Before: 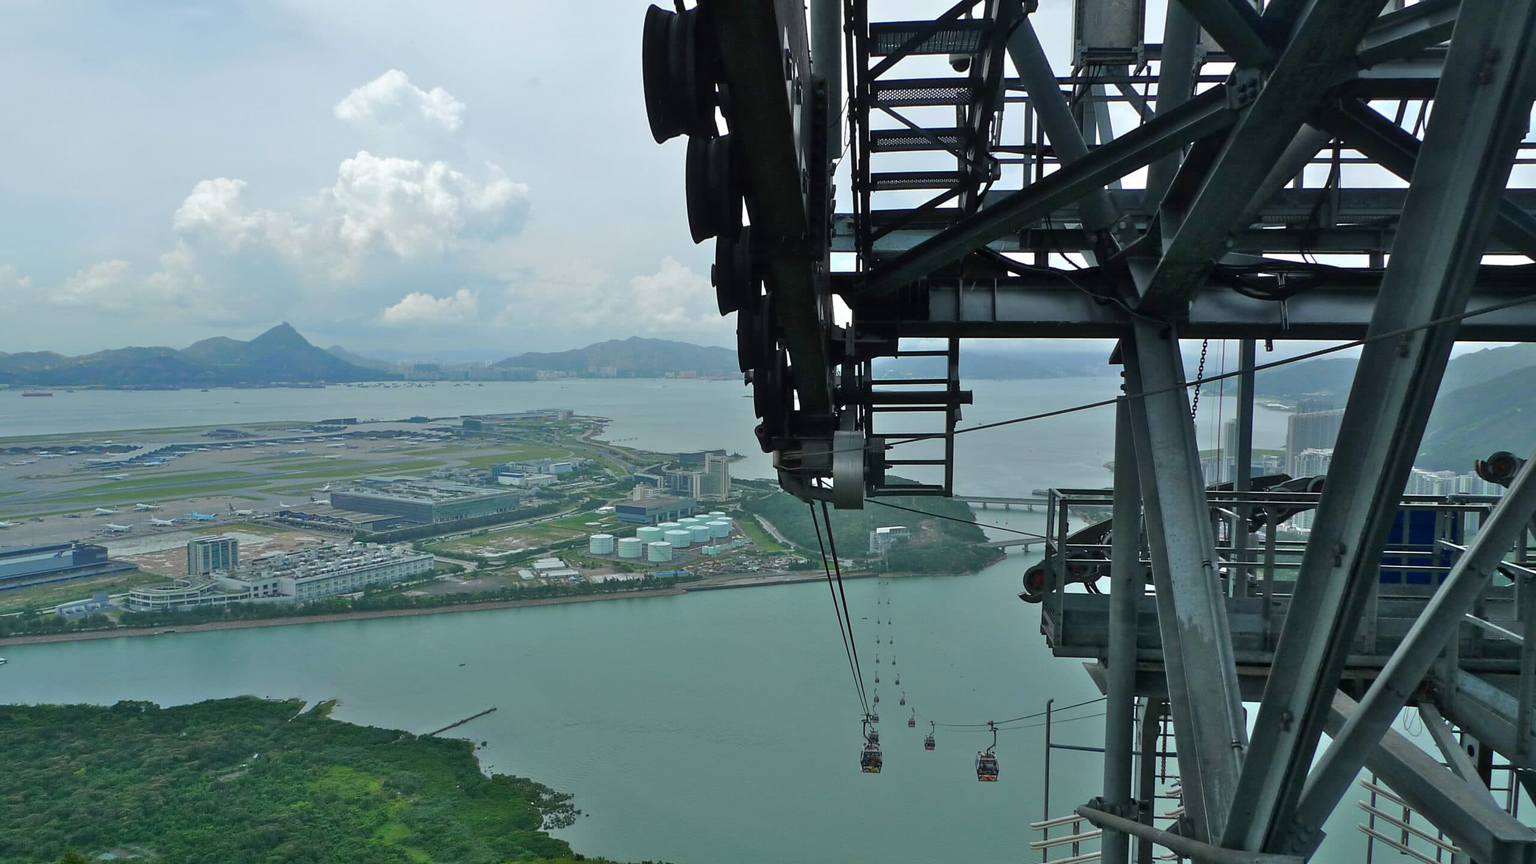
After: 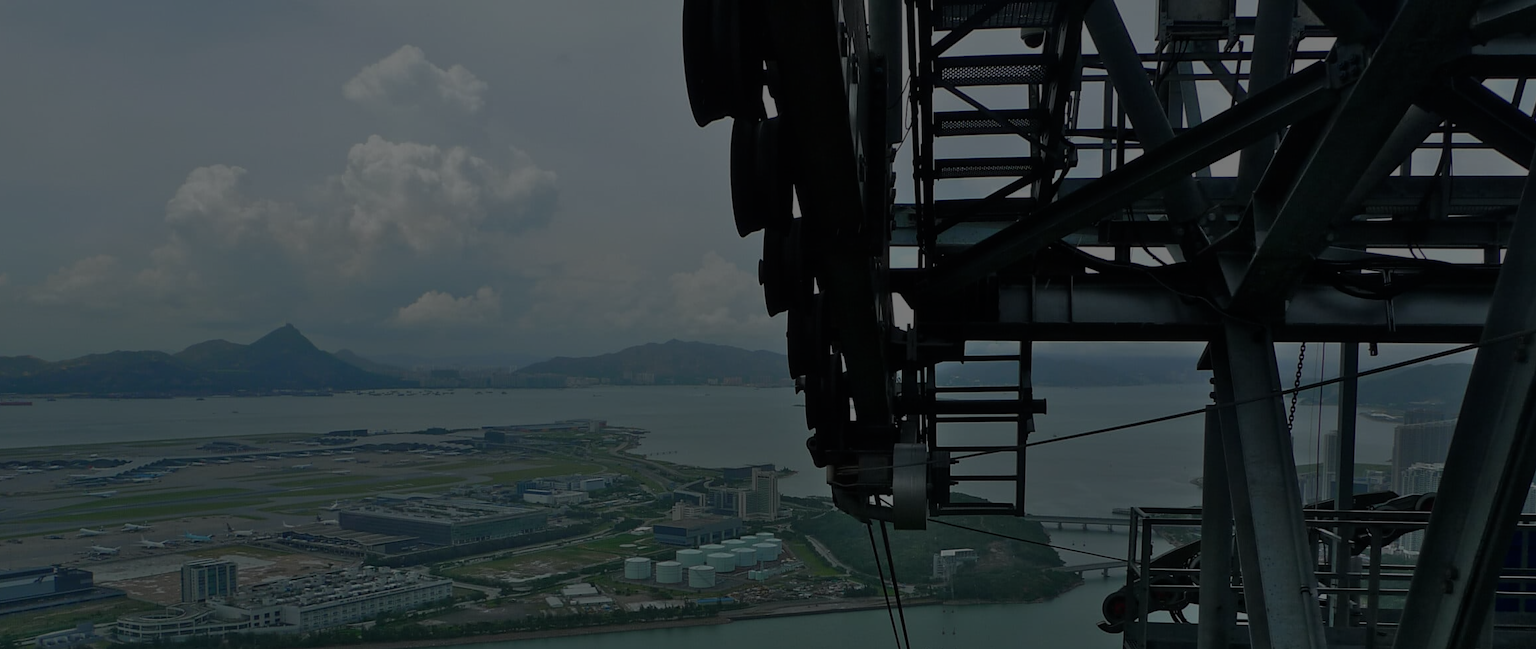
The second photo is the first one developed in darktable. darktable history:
exposure: exposure -2.434 EV, compensate exposure bias true, compensate highlight preservation false
crop: left 1.559%, top 3.355%, right 7.706%, bottom 28.45%
